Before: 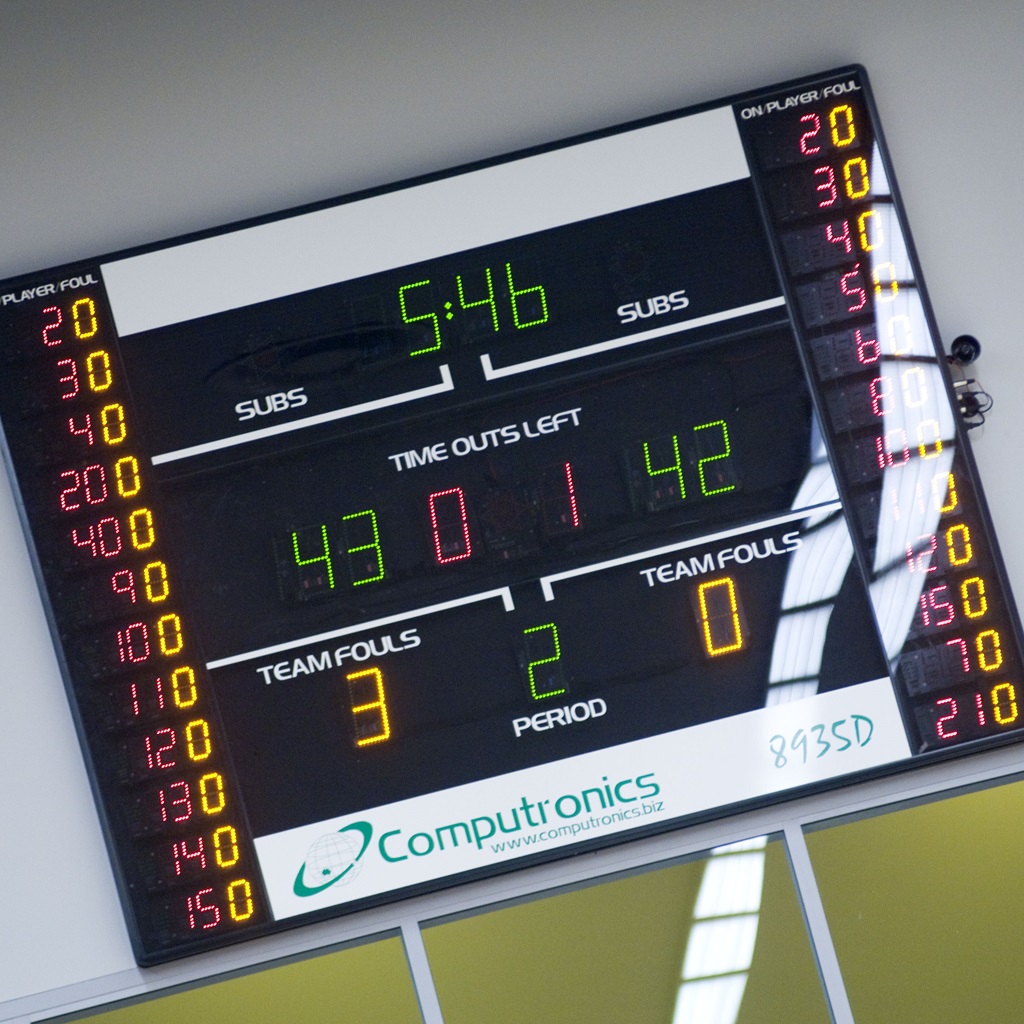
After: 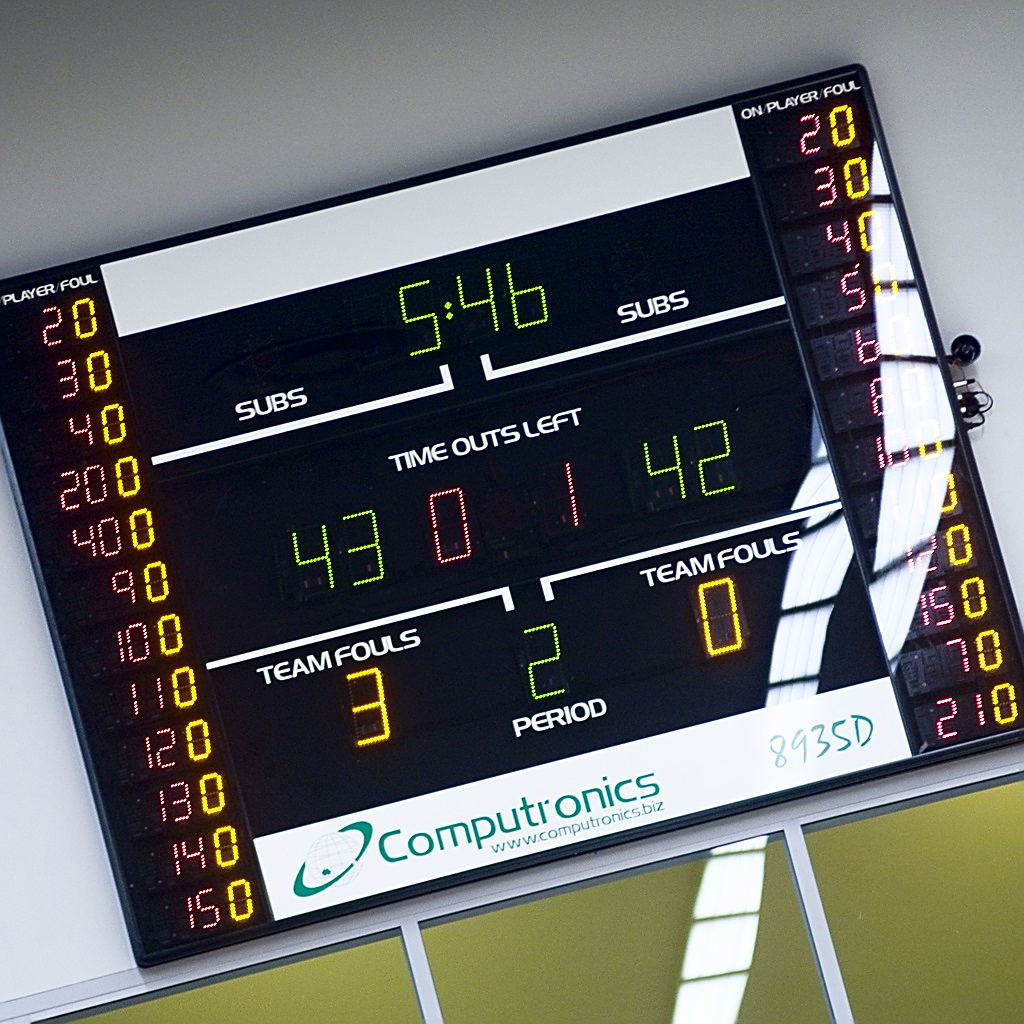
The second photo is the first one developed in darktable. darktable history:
sharpen: amount 0.75
shadows and highlights: shadows -62.32, white point adjustment -5.22, highlights 61.59
